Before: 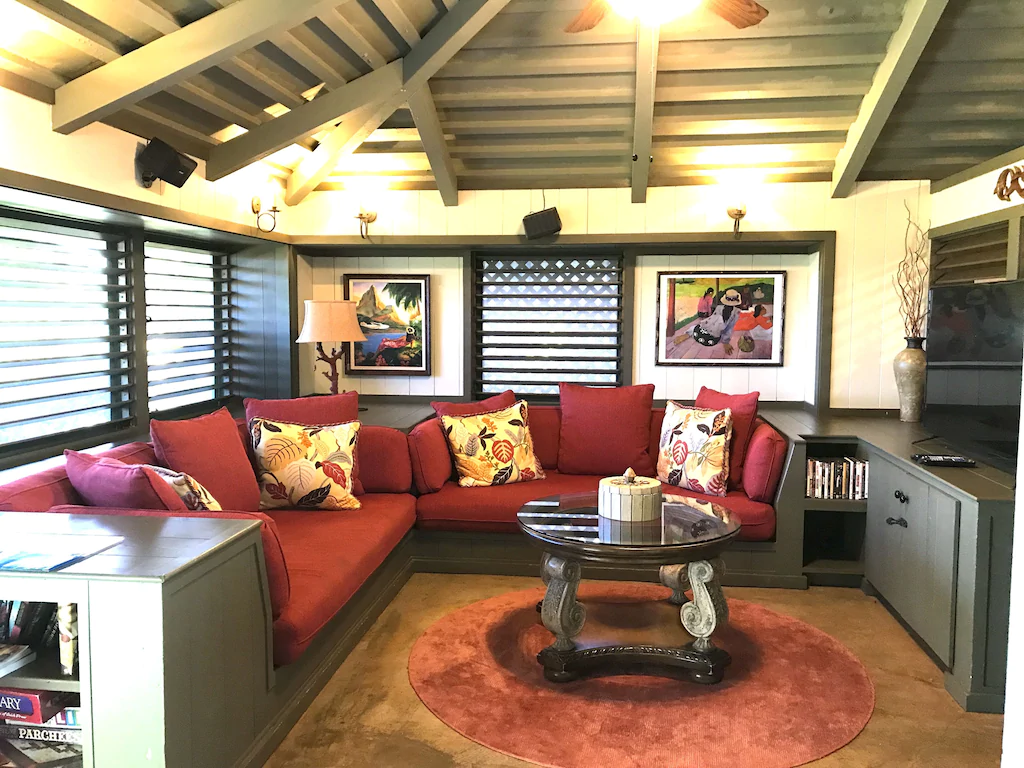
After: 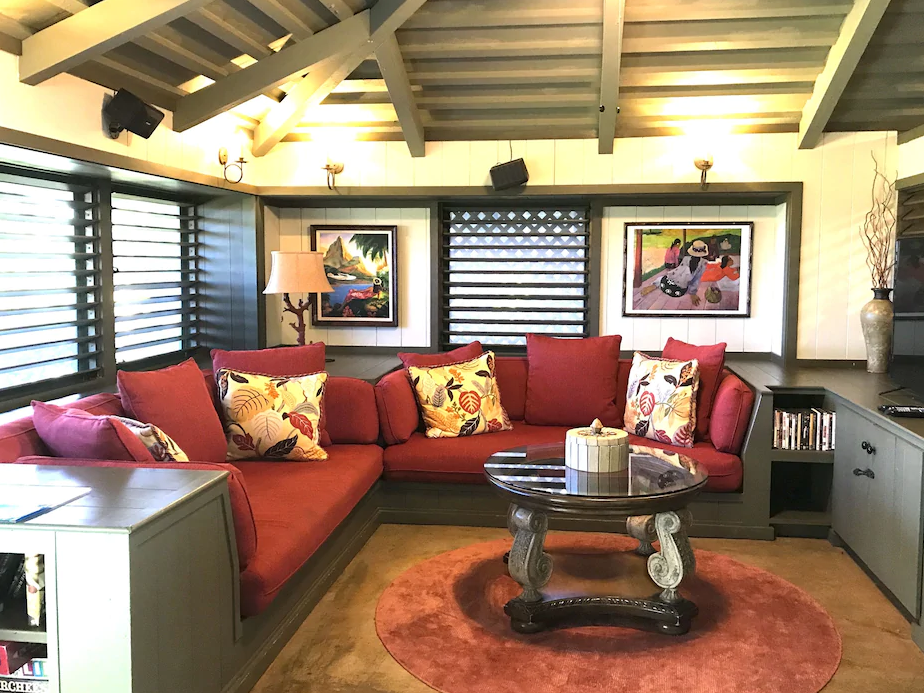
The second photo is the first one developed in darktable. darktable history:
white balance: emerald 1
crop: left 3.305%, top 6.436%, right 6.389%, bottom 3.258%
